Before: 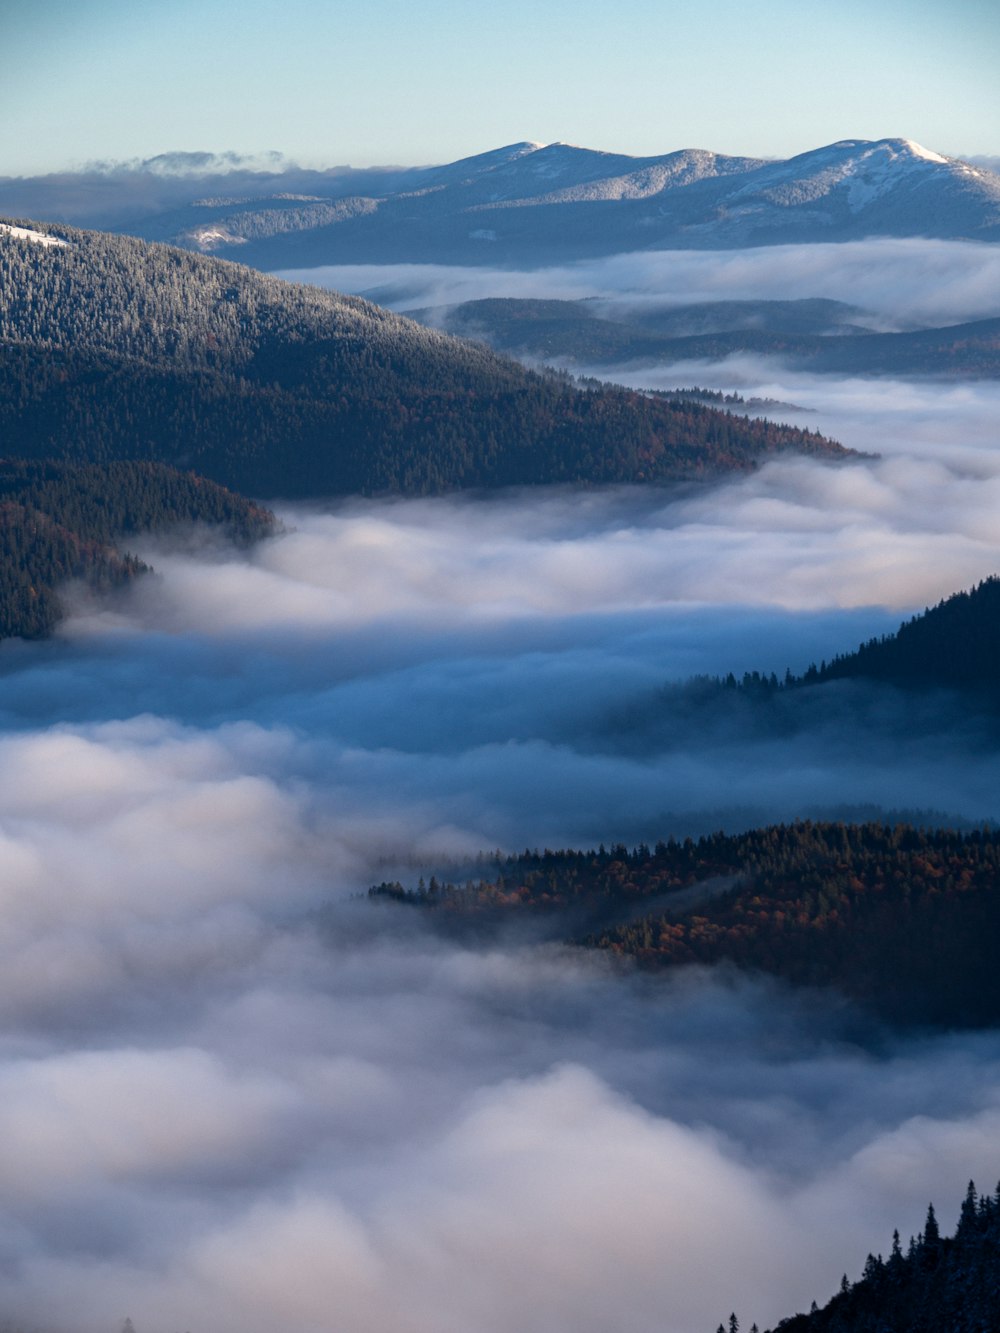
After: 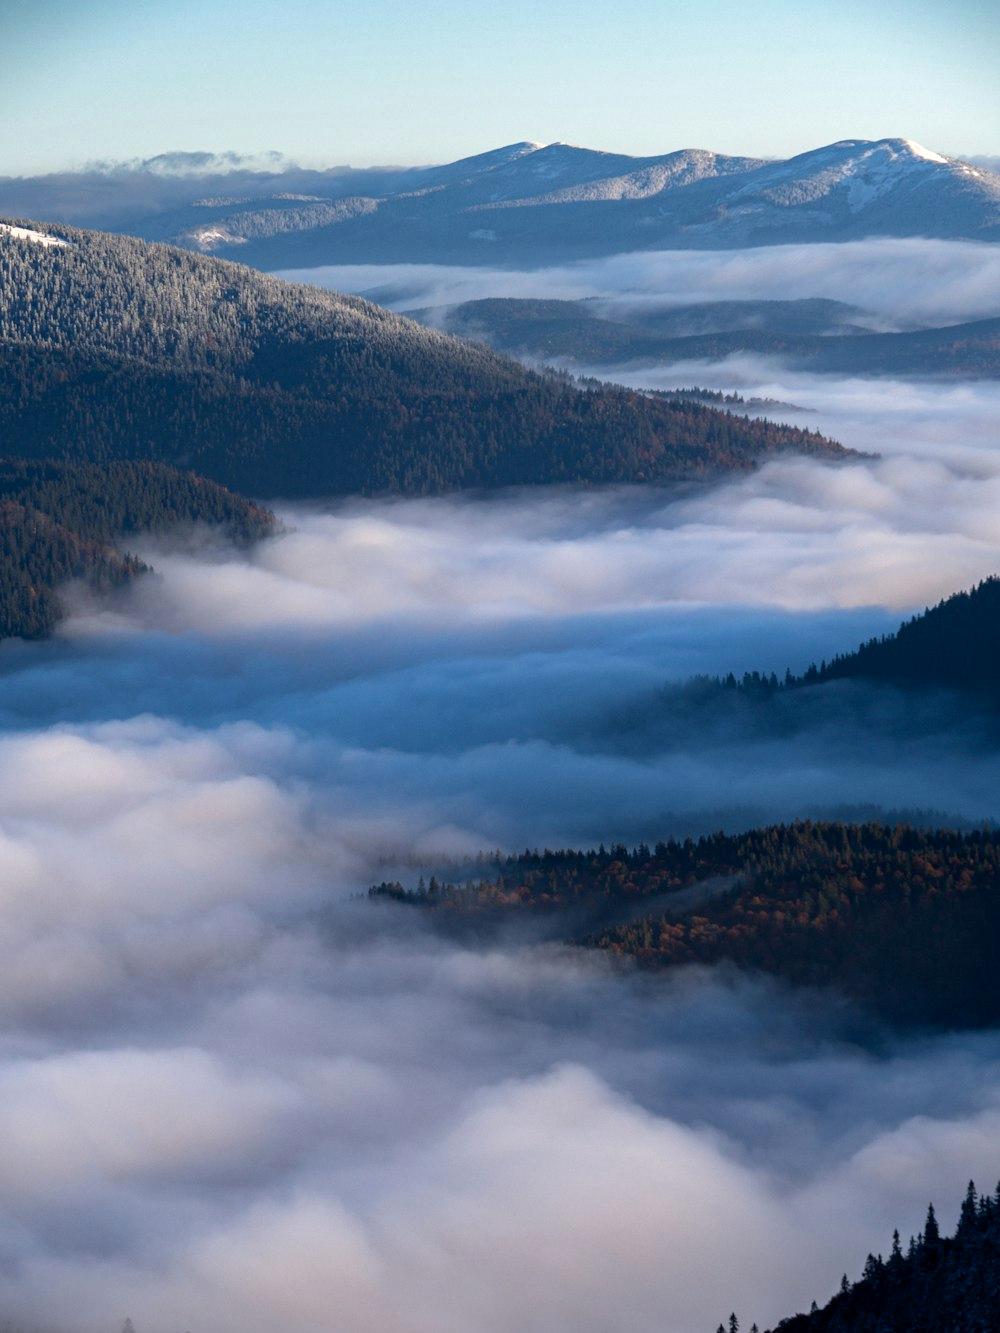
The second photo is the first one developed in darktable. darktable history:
exposure: black level correction 0.001, exposure 0.142 EV, compensate exposure bias true, compensate highlight preservation false
